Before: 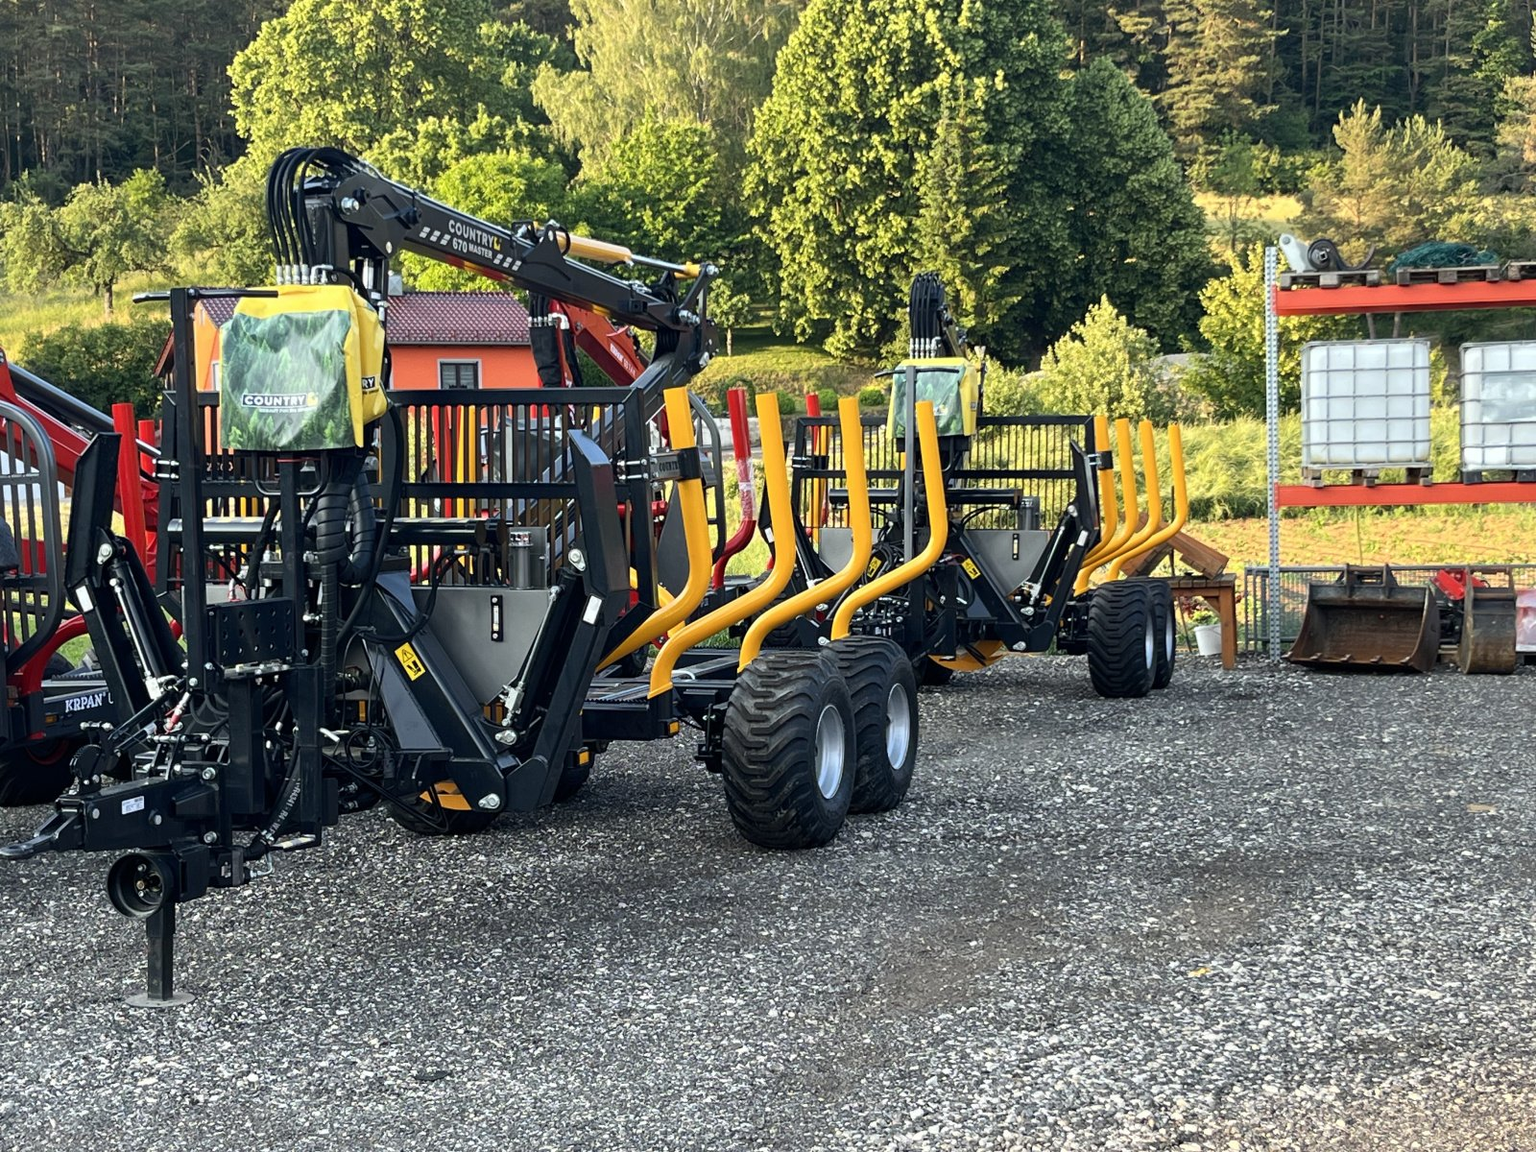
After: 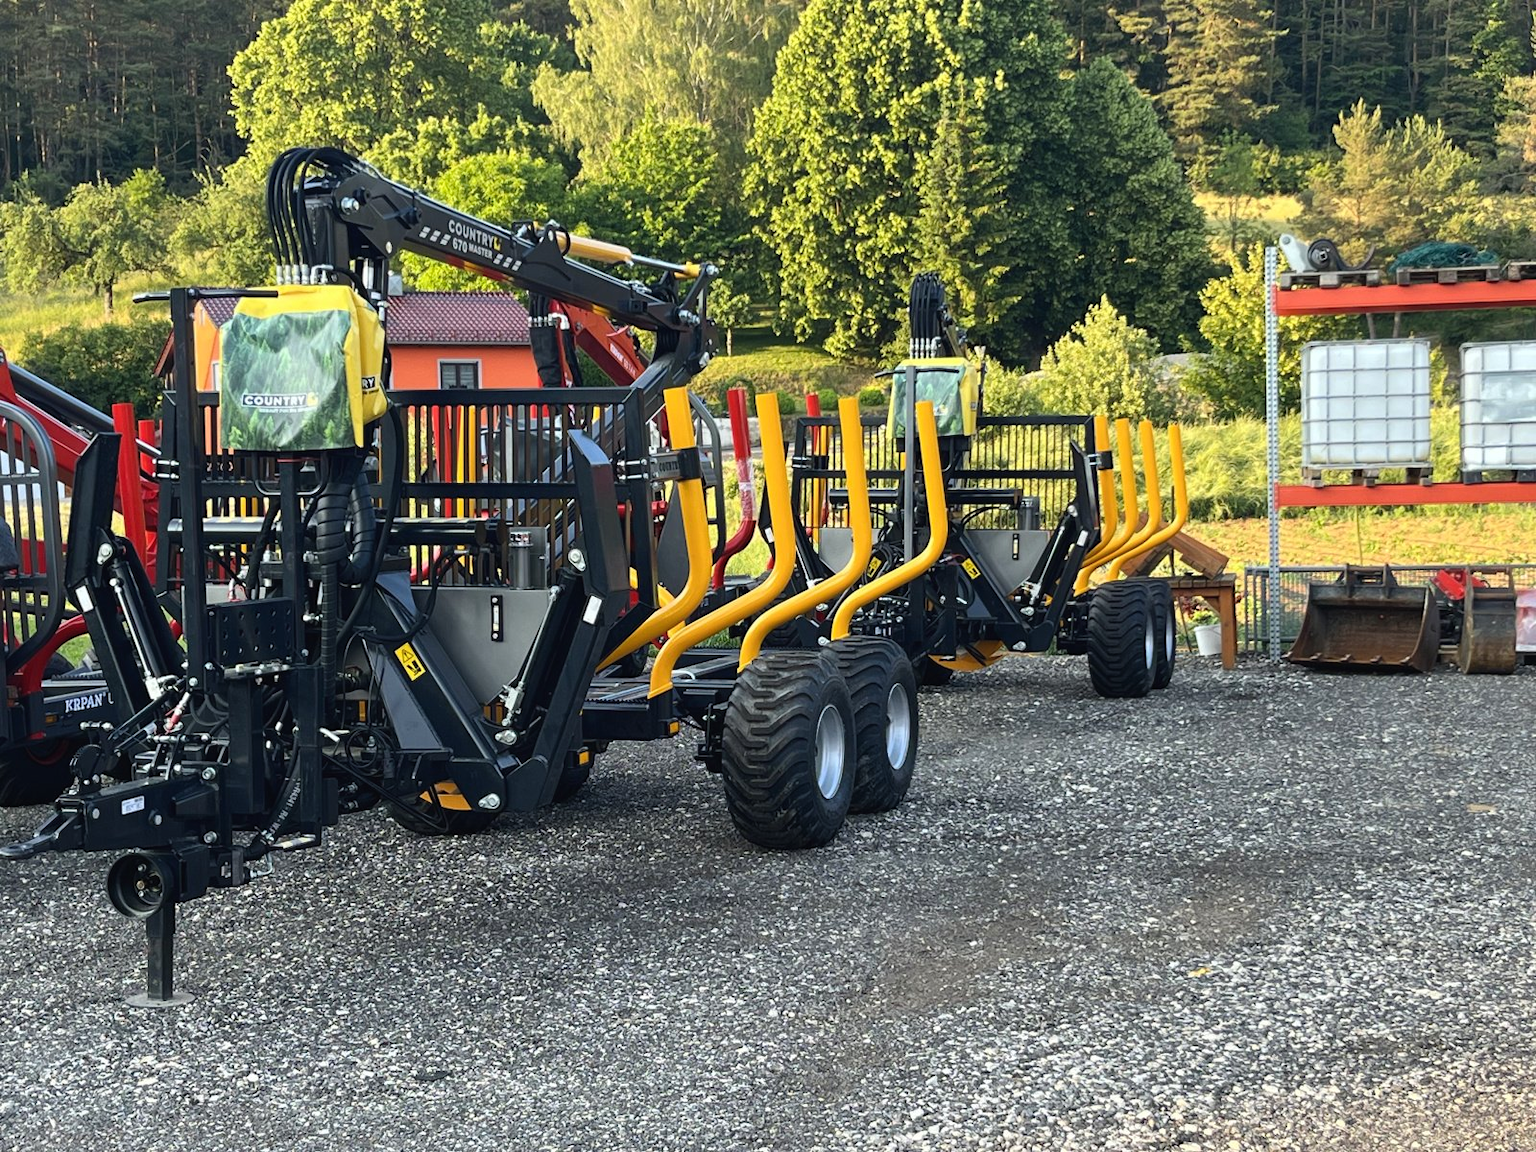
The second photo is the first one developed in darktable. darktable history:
color balance rgb: global offset › luminance 0.244%, global offset › hue 170.43°, perceptual saturation grading › global saturation 0.504%, global vibrance 20%
